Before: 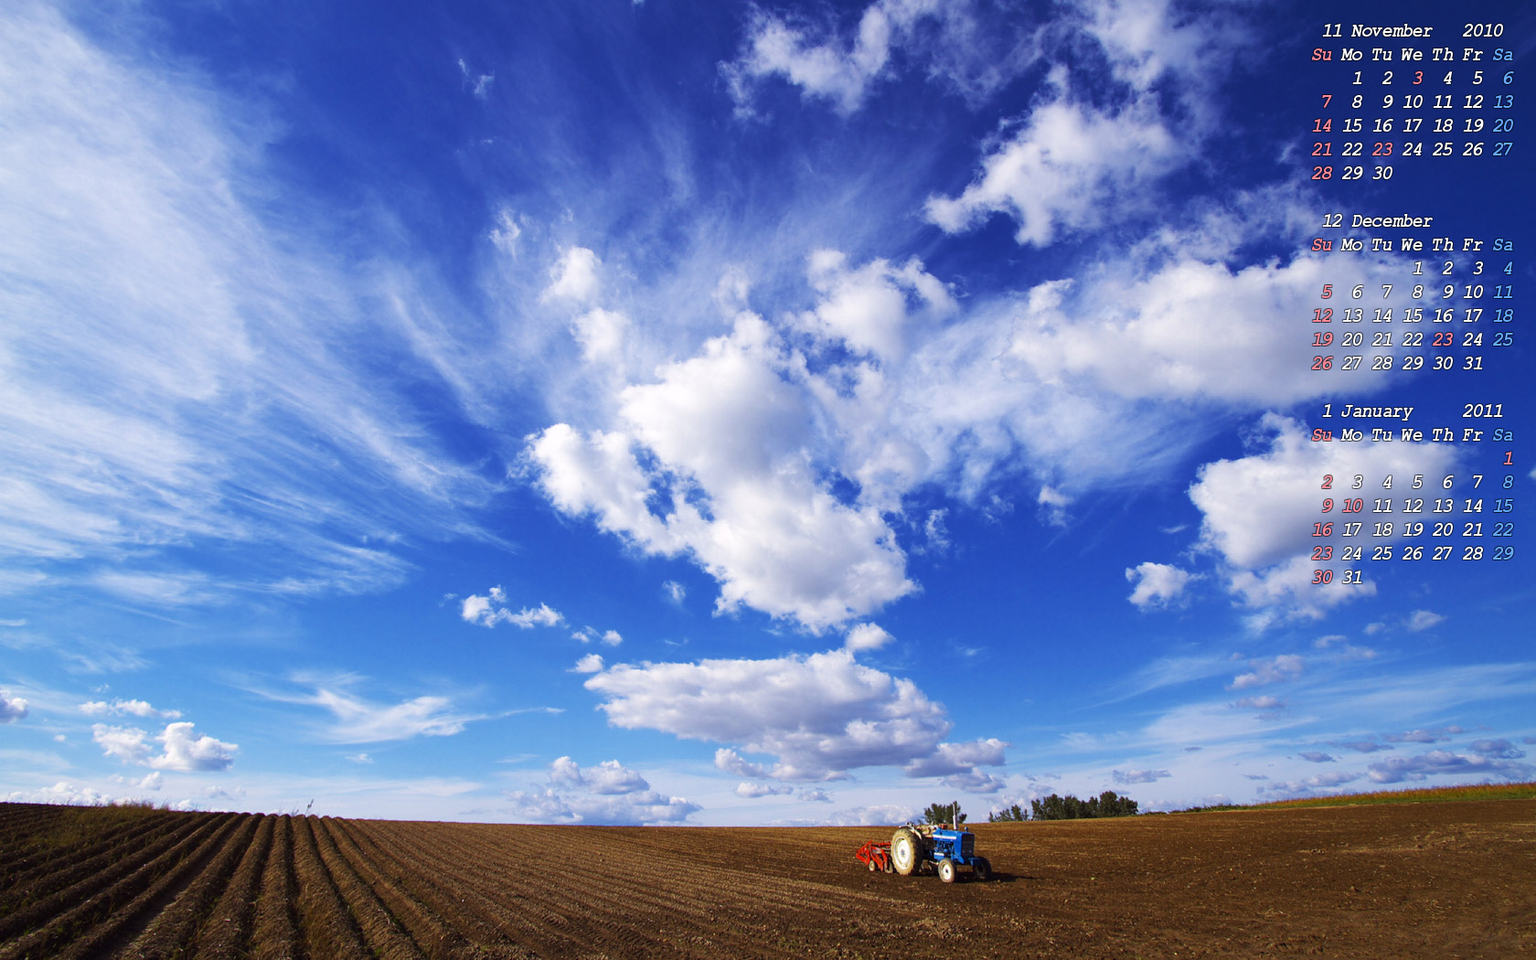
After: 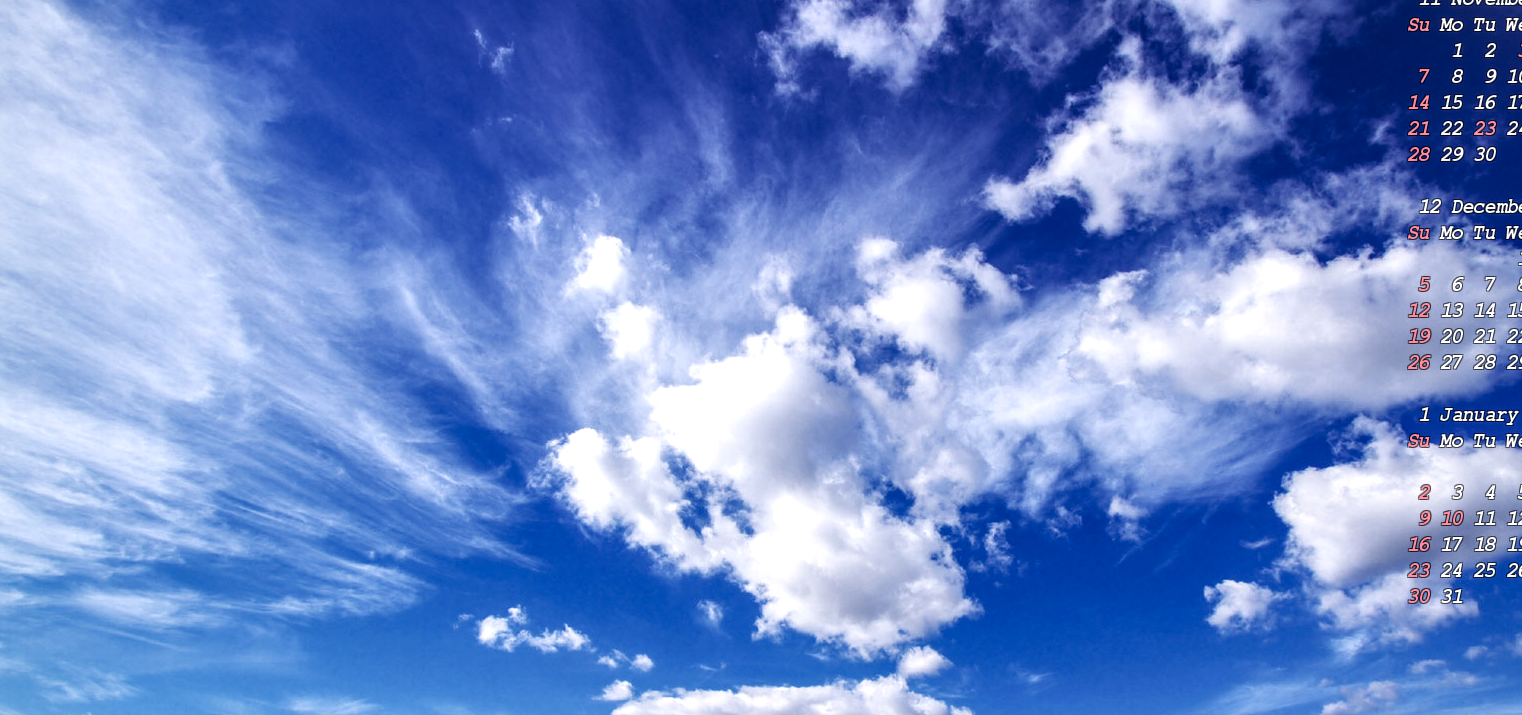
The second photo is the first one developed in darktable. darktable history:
crop: left 1.609%, top 3.389%, right 7.737%, bottom 28.511%
local contrast: highlights 60%, shadows 60%, detail 160%
